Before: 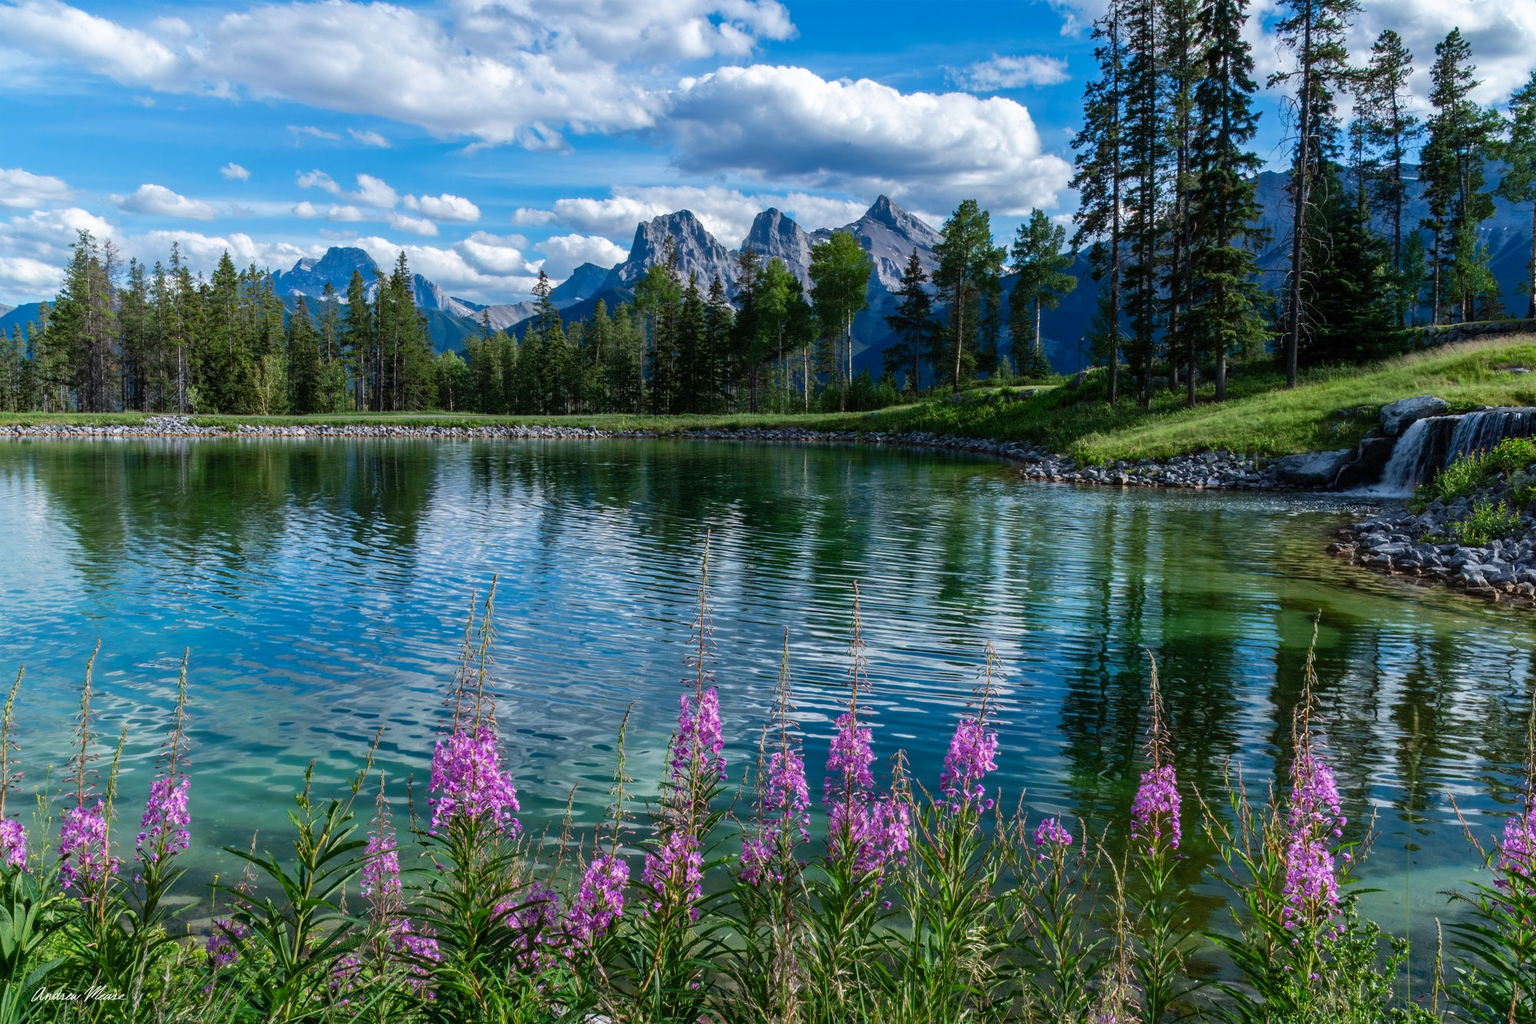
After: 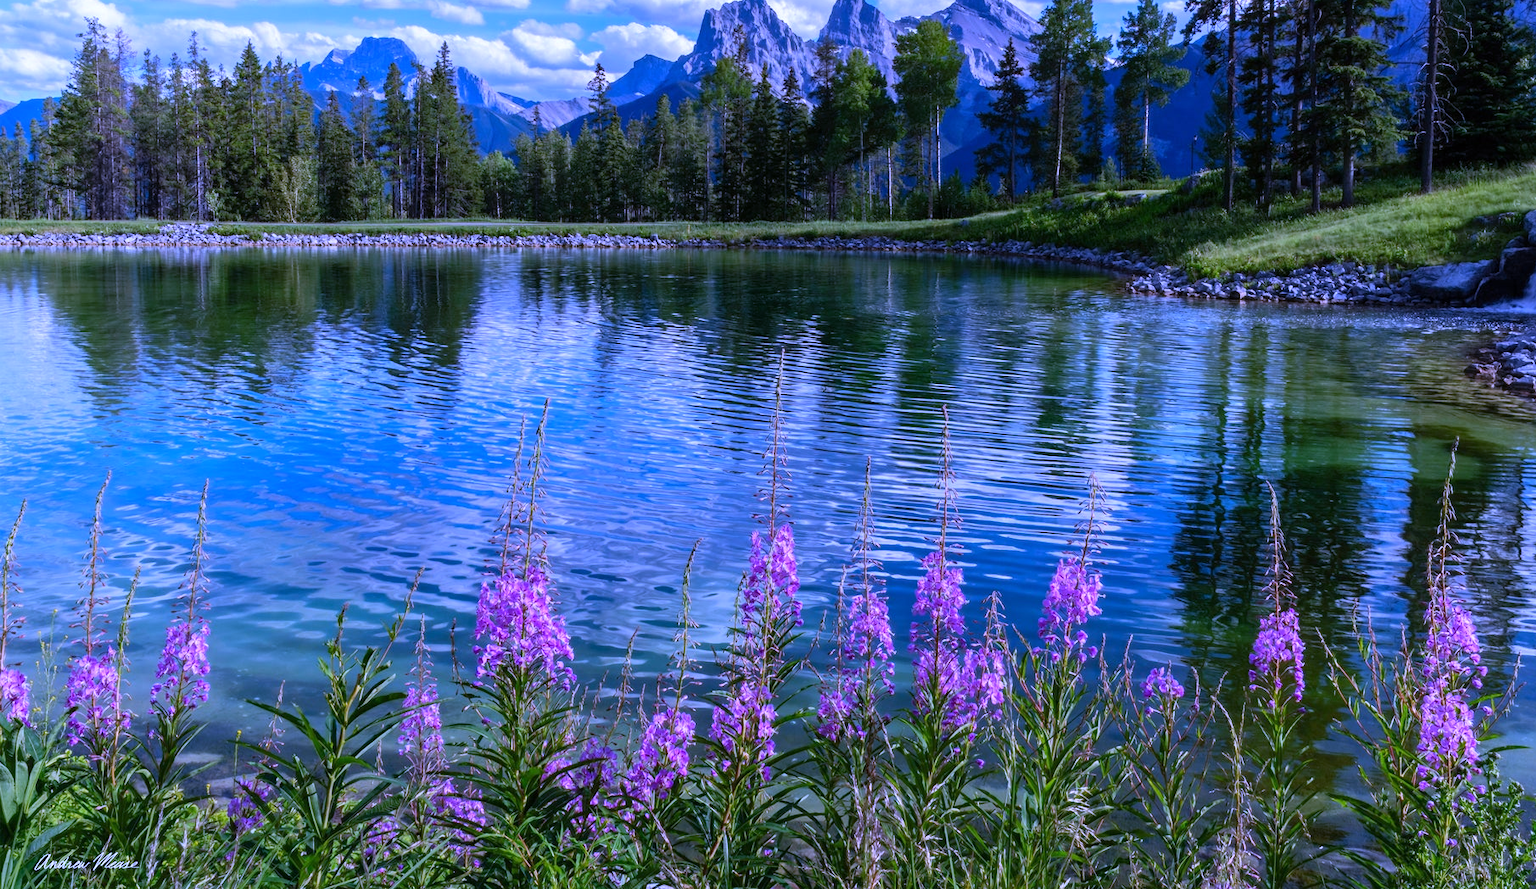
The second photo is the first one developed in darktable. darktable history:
white balance: red 0.98, blue 1.61
crop: top 20.916%, right 9.437%, bottom 0.316%
